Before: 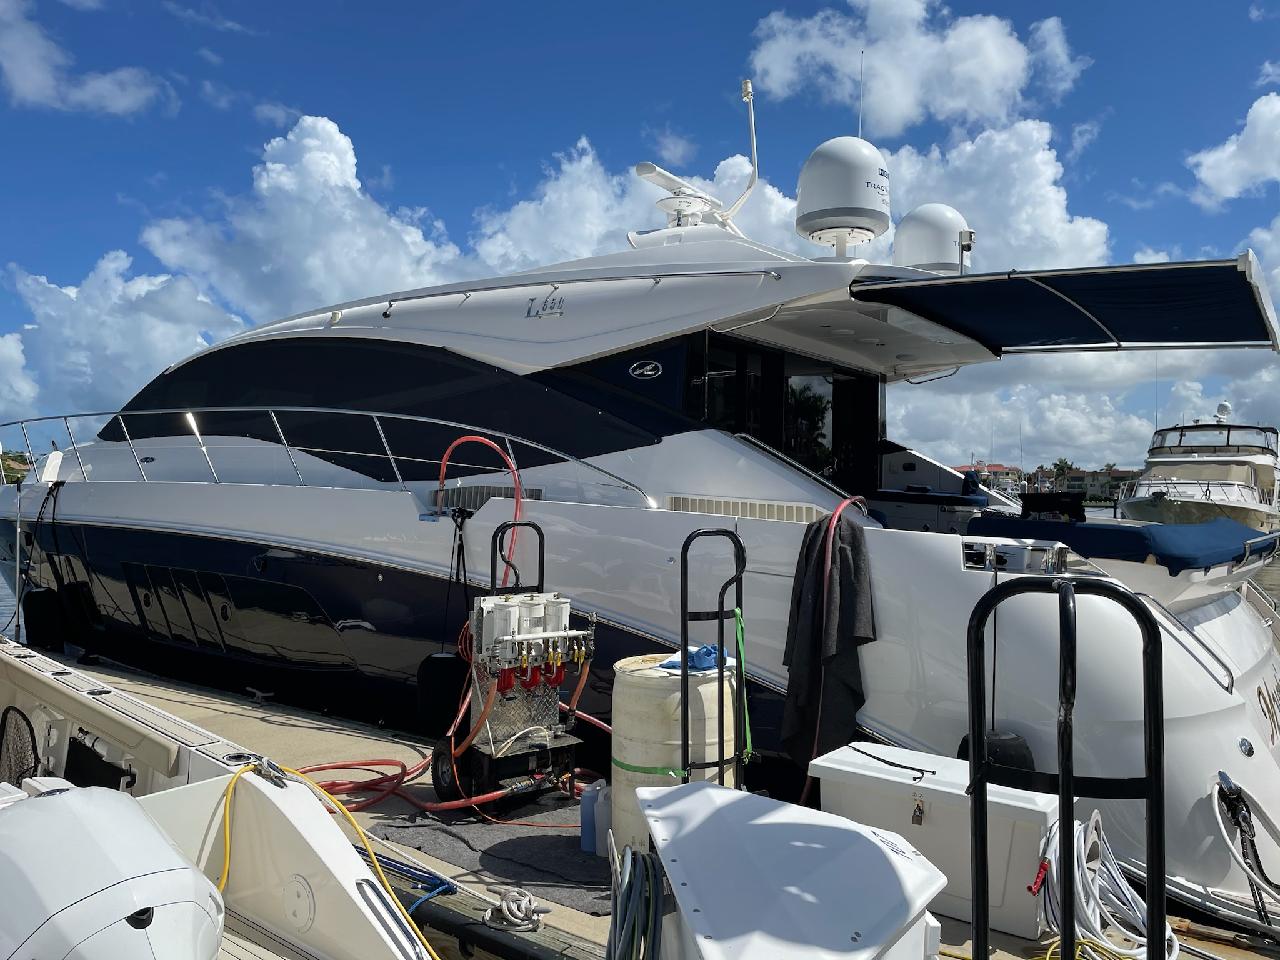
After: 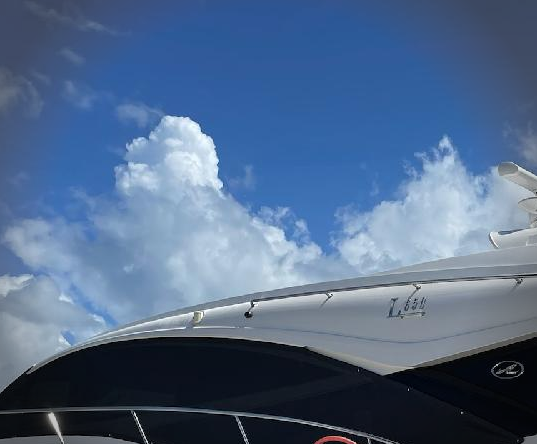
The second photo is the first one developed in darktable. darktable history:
crop and rotate: left 10.817%, top 0.062%, right 47.194%, bottom 53.626%
vignetting: fall-off radius 31.48%, brightness -0.472
